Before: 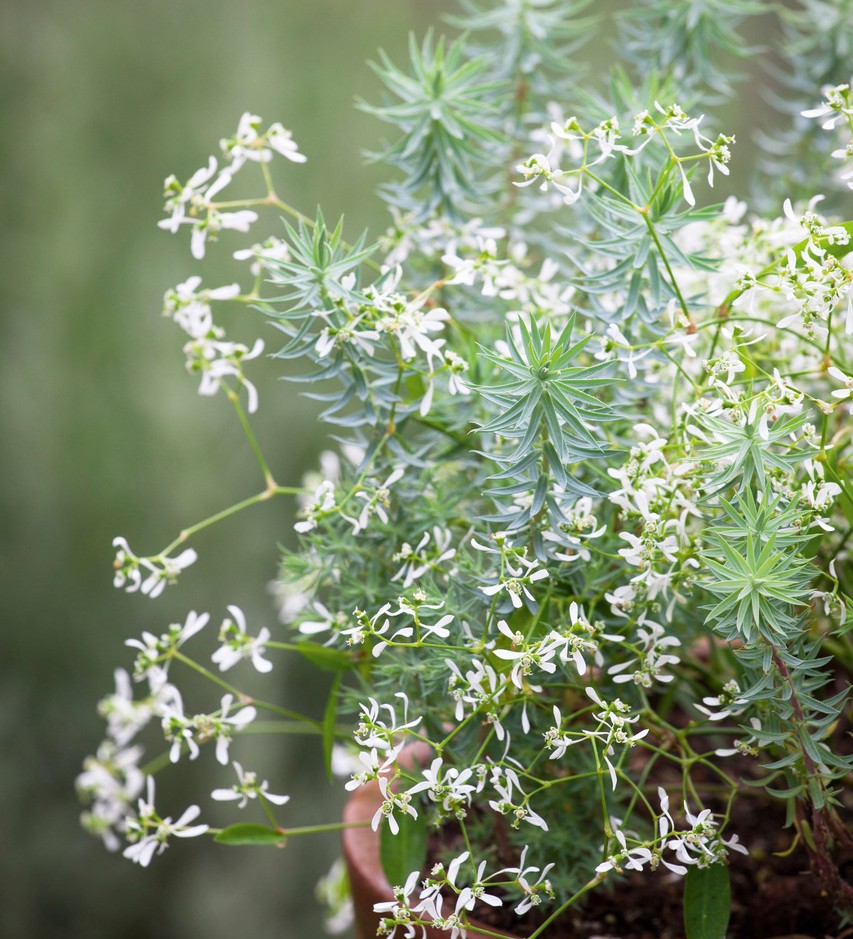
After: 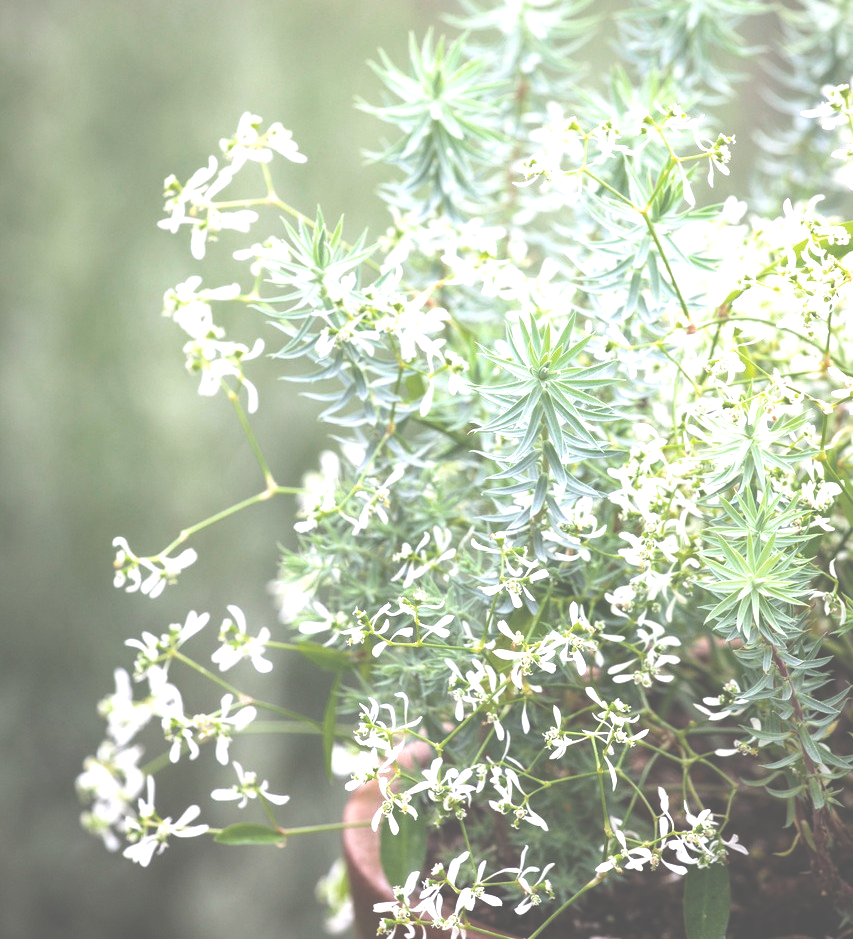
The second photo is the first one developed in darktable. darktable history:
color balance rgb: perceptual saturation grading › global saturation 25.859%, perceptual brilliance grading › global brilliance -5.054%, perceptual brilliance grading › highlights 24.392%, perceptual brilliance grading › mid-tones 7.038%, perceptual brilliance grading › shadows -5.106%, global vibrance 7.078%, saturation formula JzAzBz (2021)
exposure: black level correction -0.072, exposure 0.503 EV, compensate highlight preservation false
contrast brightness saturation: contrast 0.097, saturation -0.369
